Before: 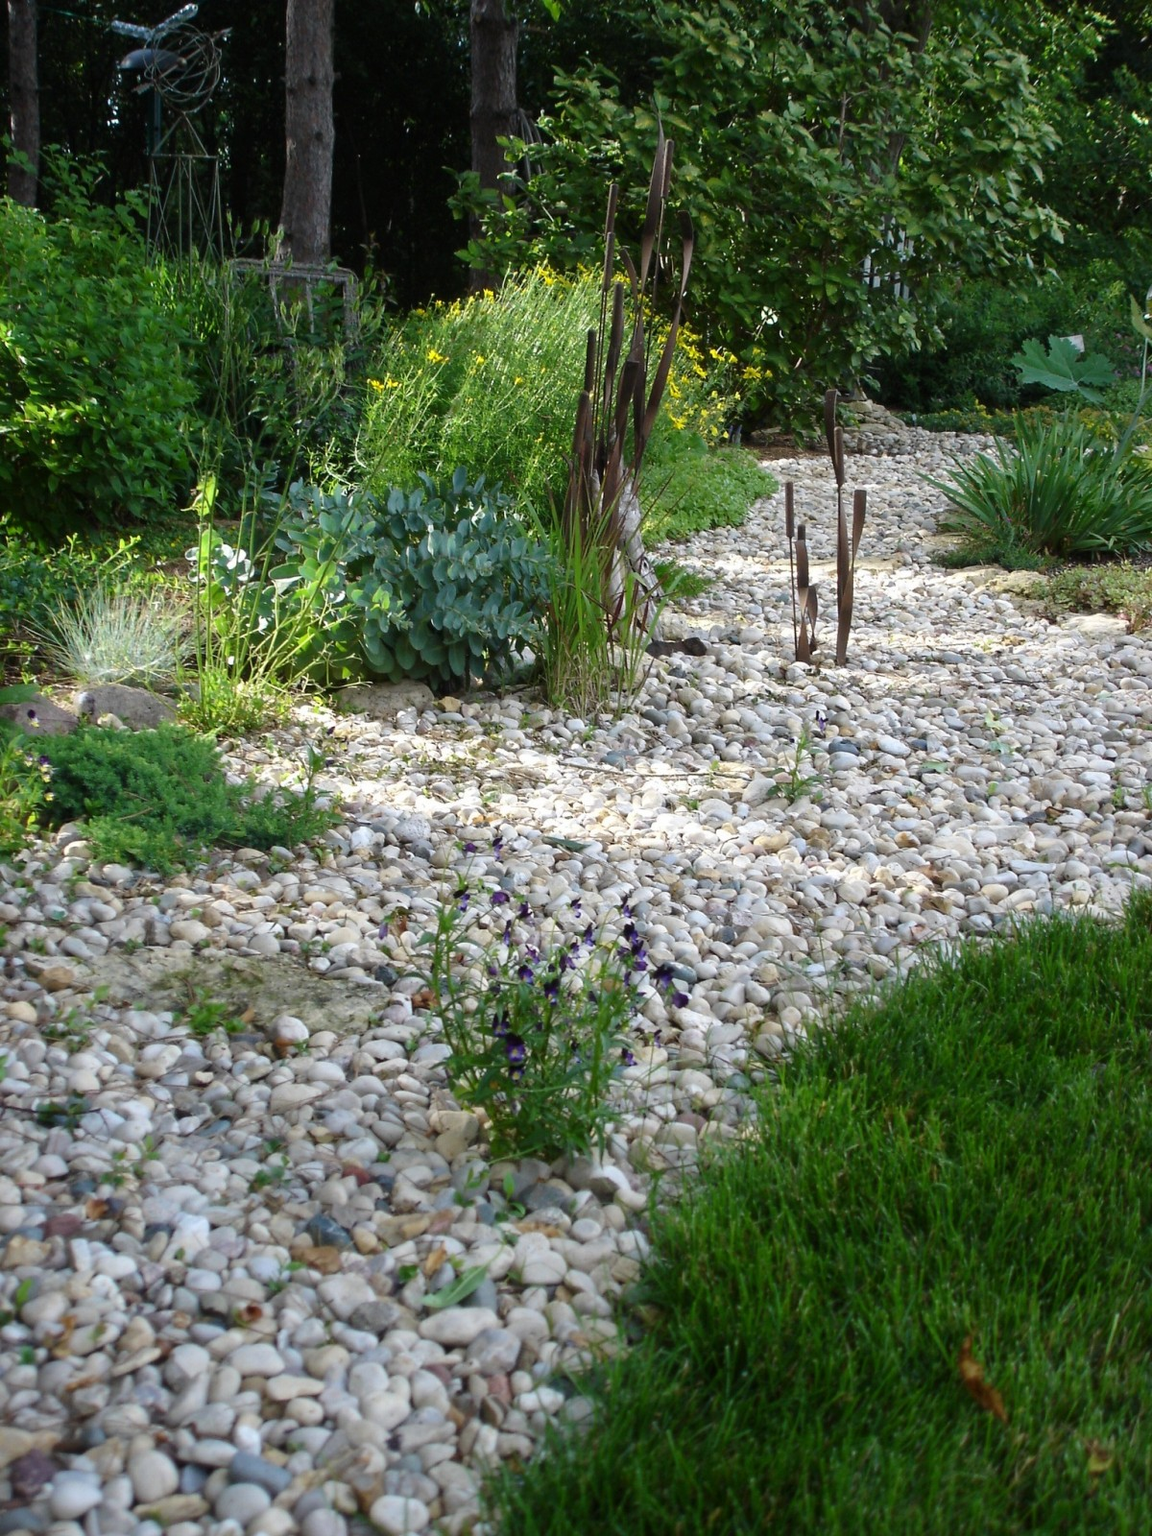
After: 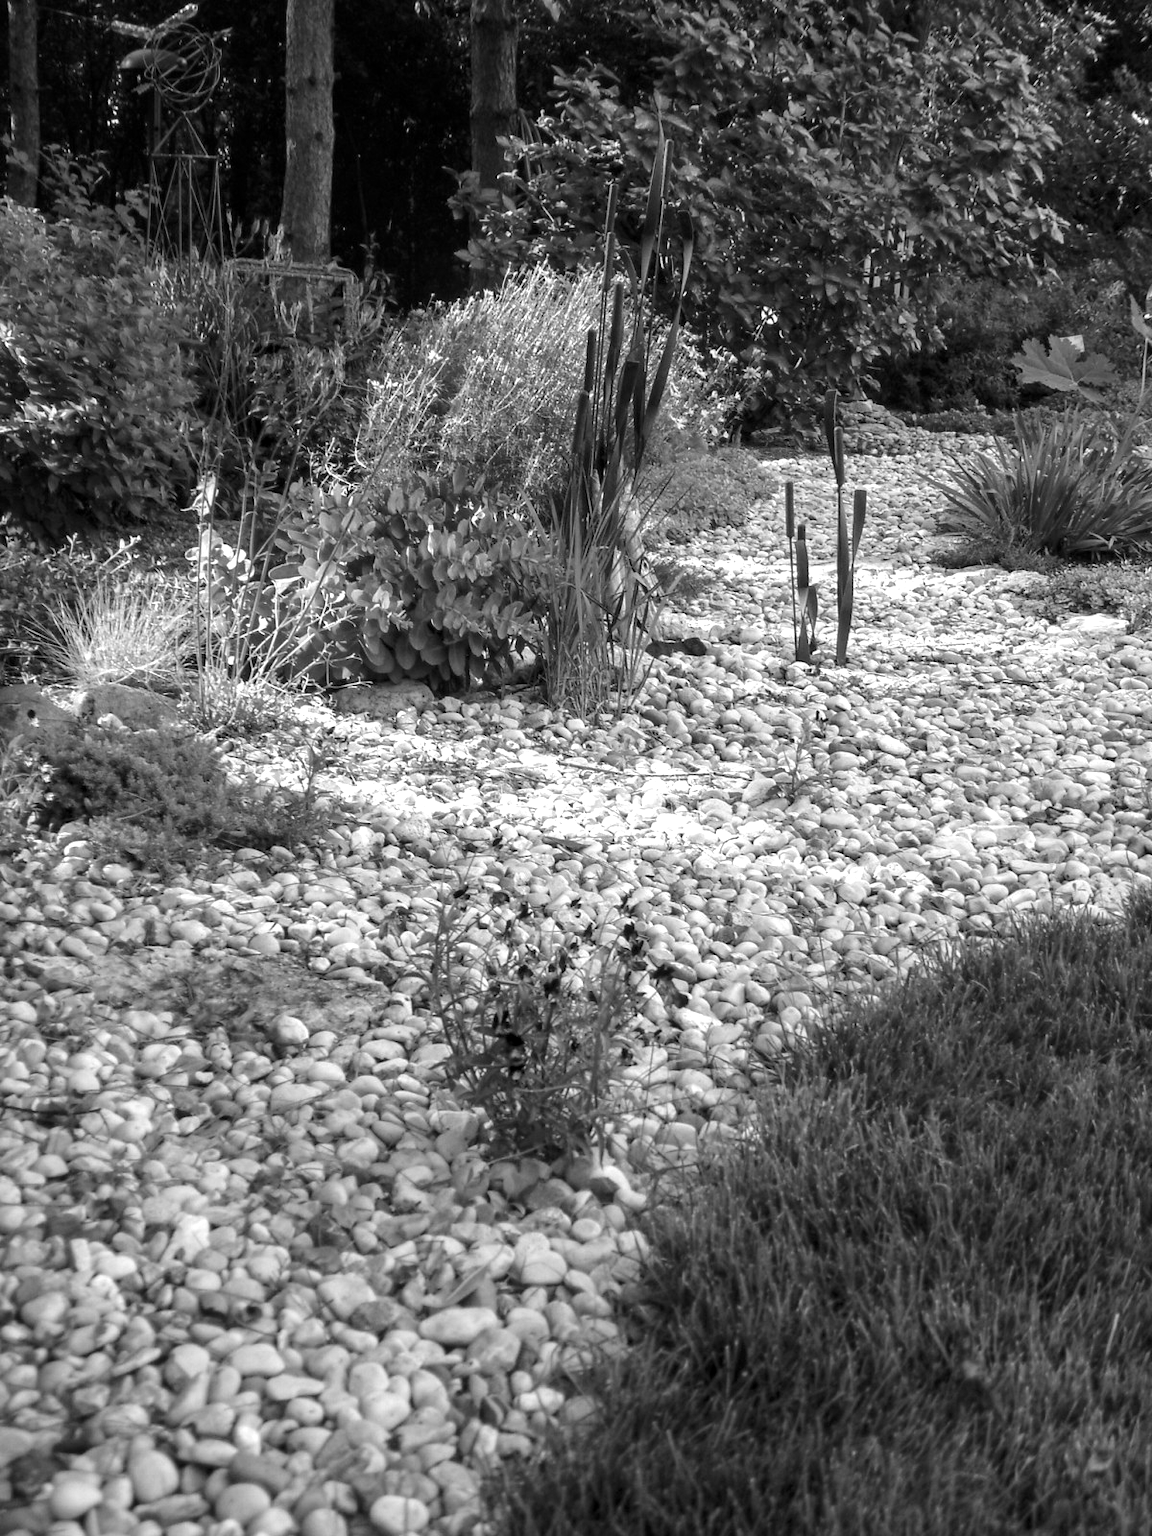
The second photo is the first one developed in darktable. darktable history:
color balance: mode lift, gamma, gain (sRGB), lift [0.997, 0.979, 1.021, 1.011], gamma [1, 1.084, 0.916, 0.998], gain [1, 0.87, 1.13, 1.101], contrast 4.55%, contrast fulcrum 38.24%, output saturation 104.09%
monochrome: on, module defaults
local contrast: on, module defaults
